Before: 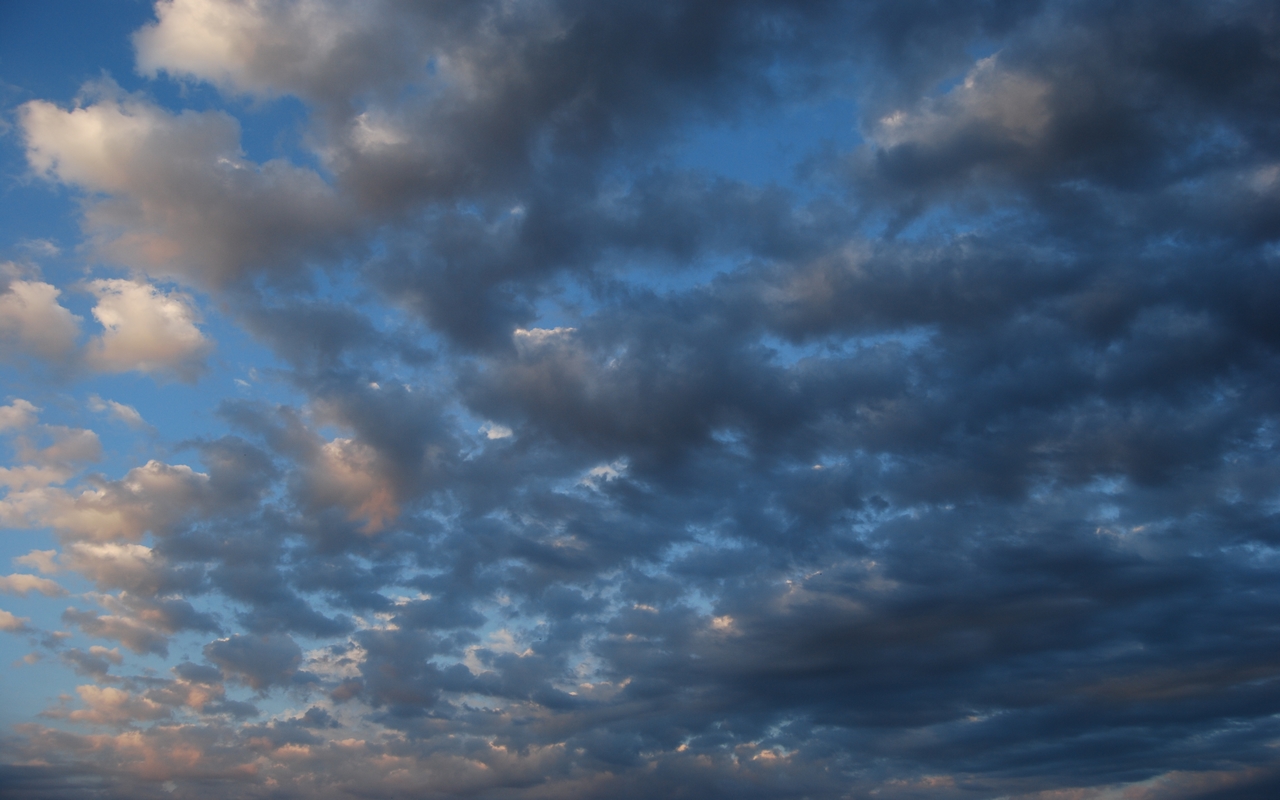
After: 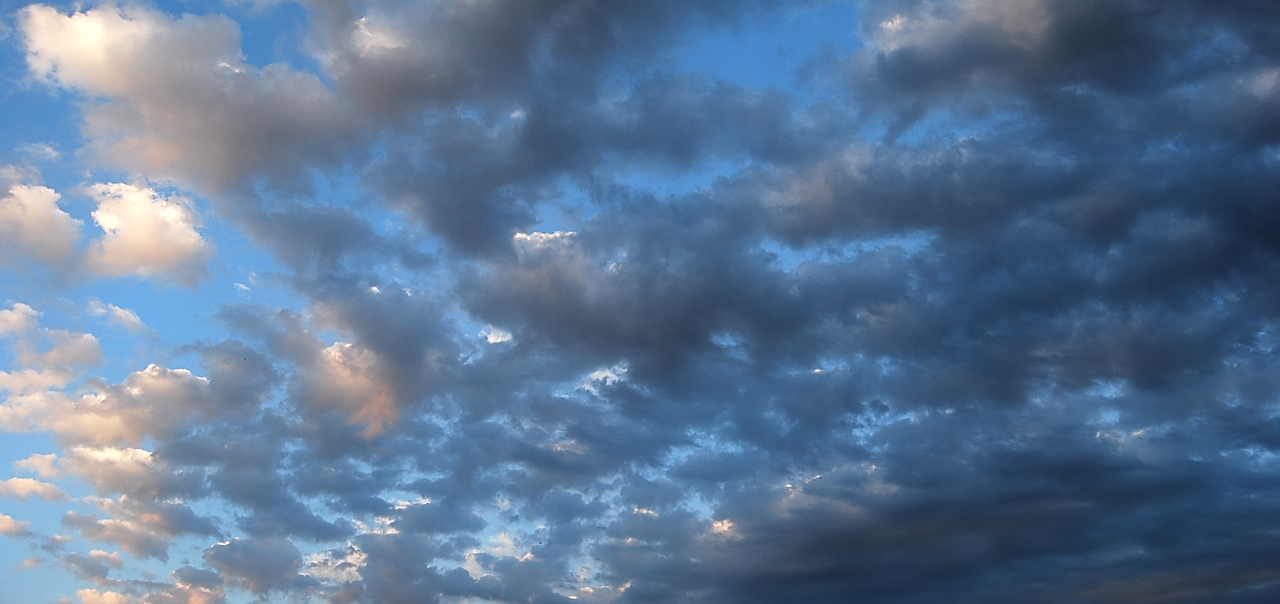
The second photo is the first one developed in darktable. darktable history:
crop and rotate: top 12.11%, bottom 12.35%
tone equalizer: -8 EV -0.731 EV, -7 EV -0.726 EV, -6 EV -0.573 EV, -5 EV -0.408 EV, -3 EV 0.384 EV, -2 EV 0.6 EV, -1 EV 0.693 EV, +0 EV 0.774 EV
sharpen: radius 1.426, amount 1.241, threshold 0.743
